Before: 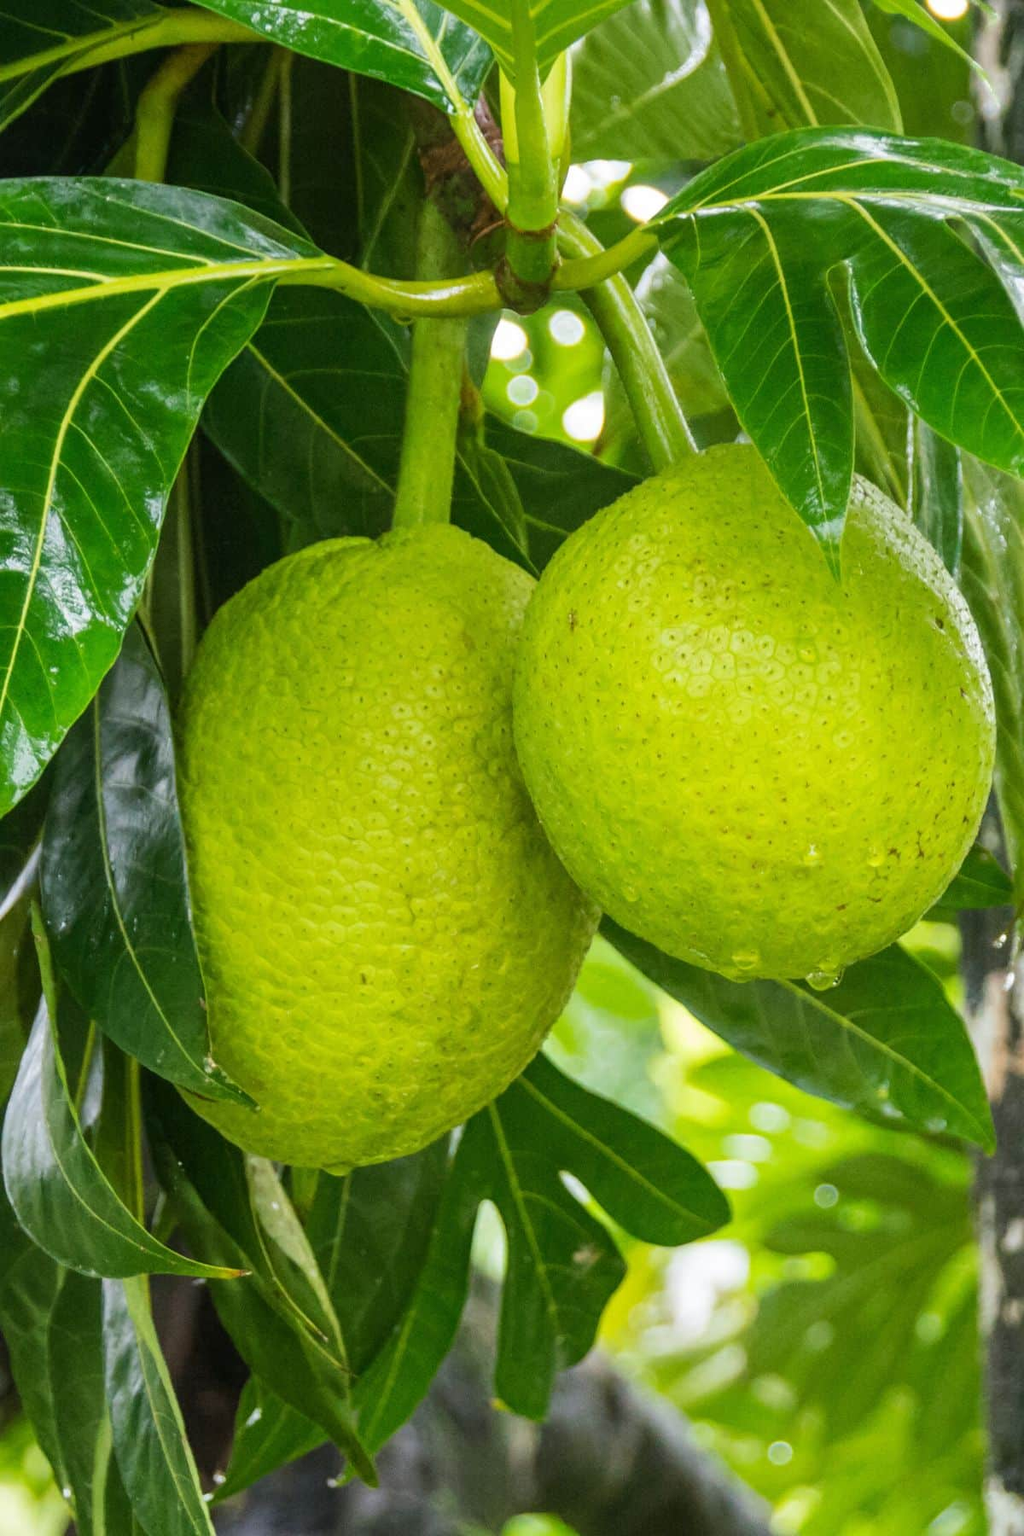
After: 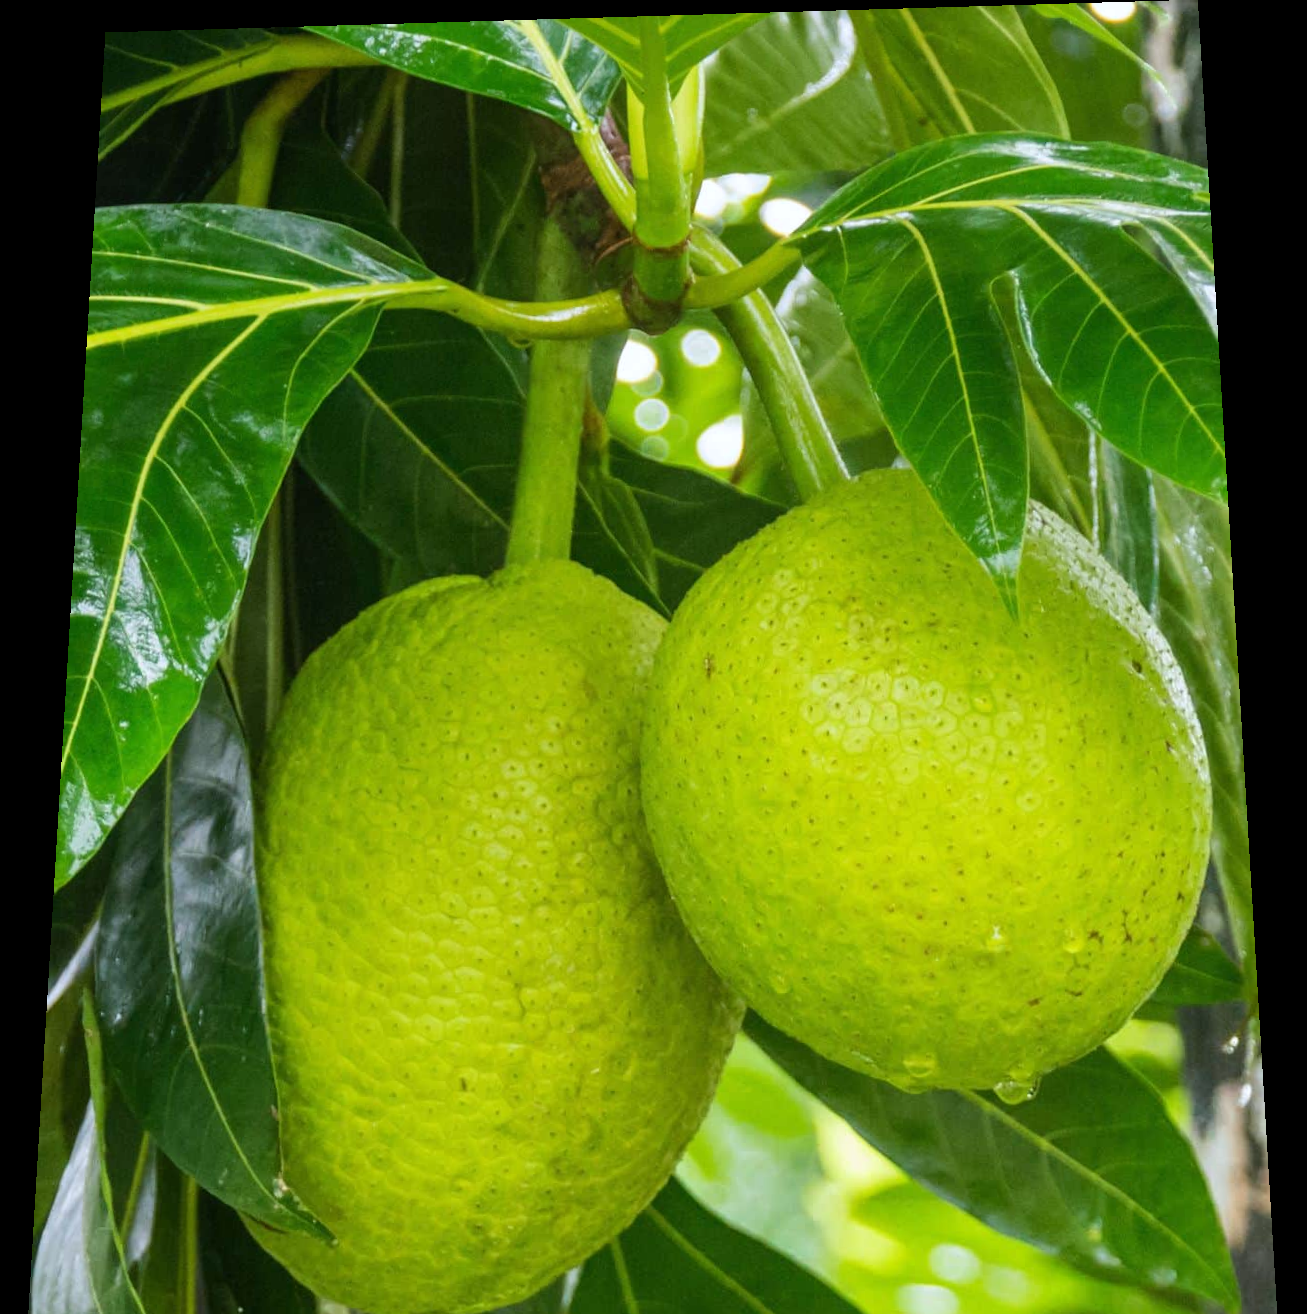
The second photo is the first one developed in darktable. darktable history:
rotate and perspective: rotation 0.128°, lens shift (vertical) -0.181, lens shift (horizontal) -0.044, shear 0.001, automatic cropping off
crop: bottom 28.576%
white balance: red 0.98, blue 1.034
